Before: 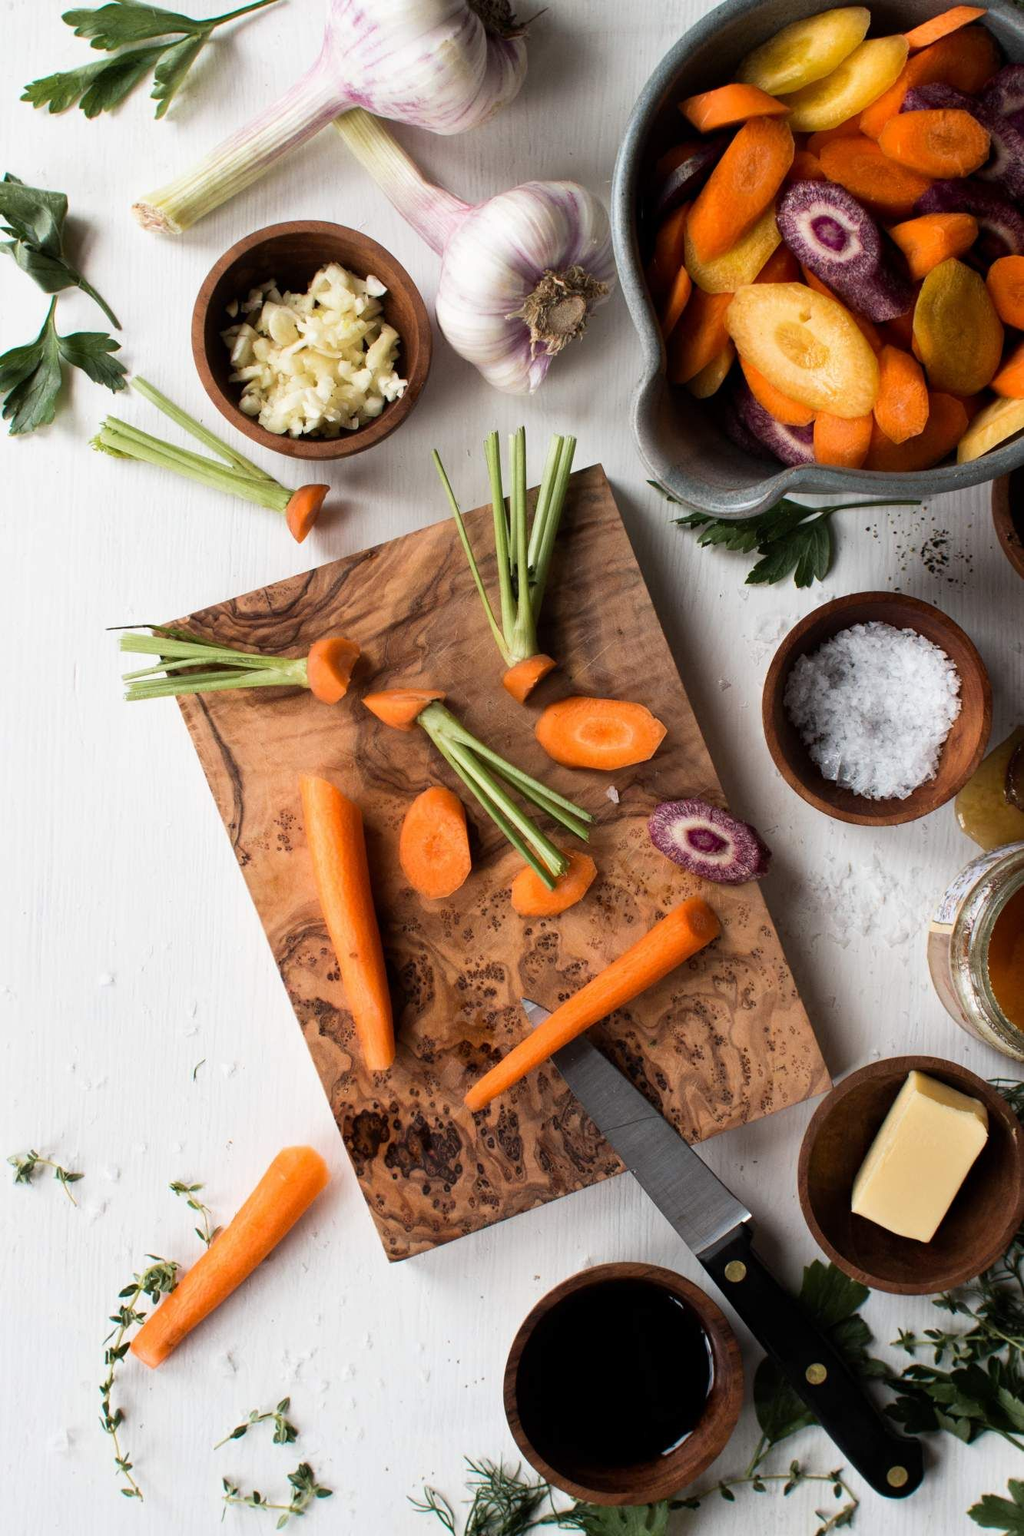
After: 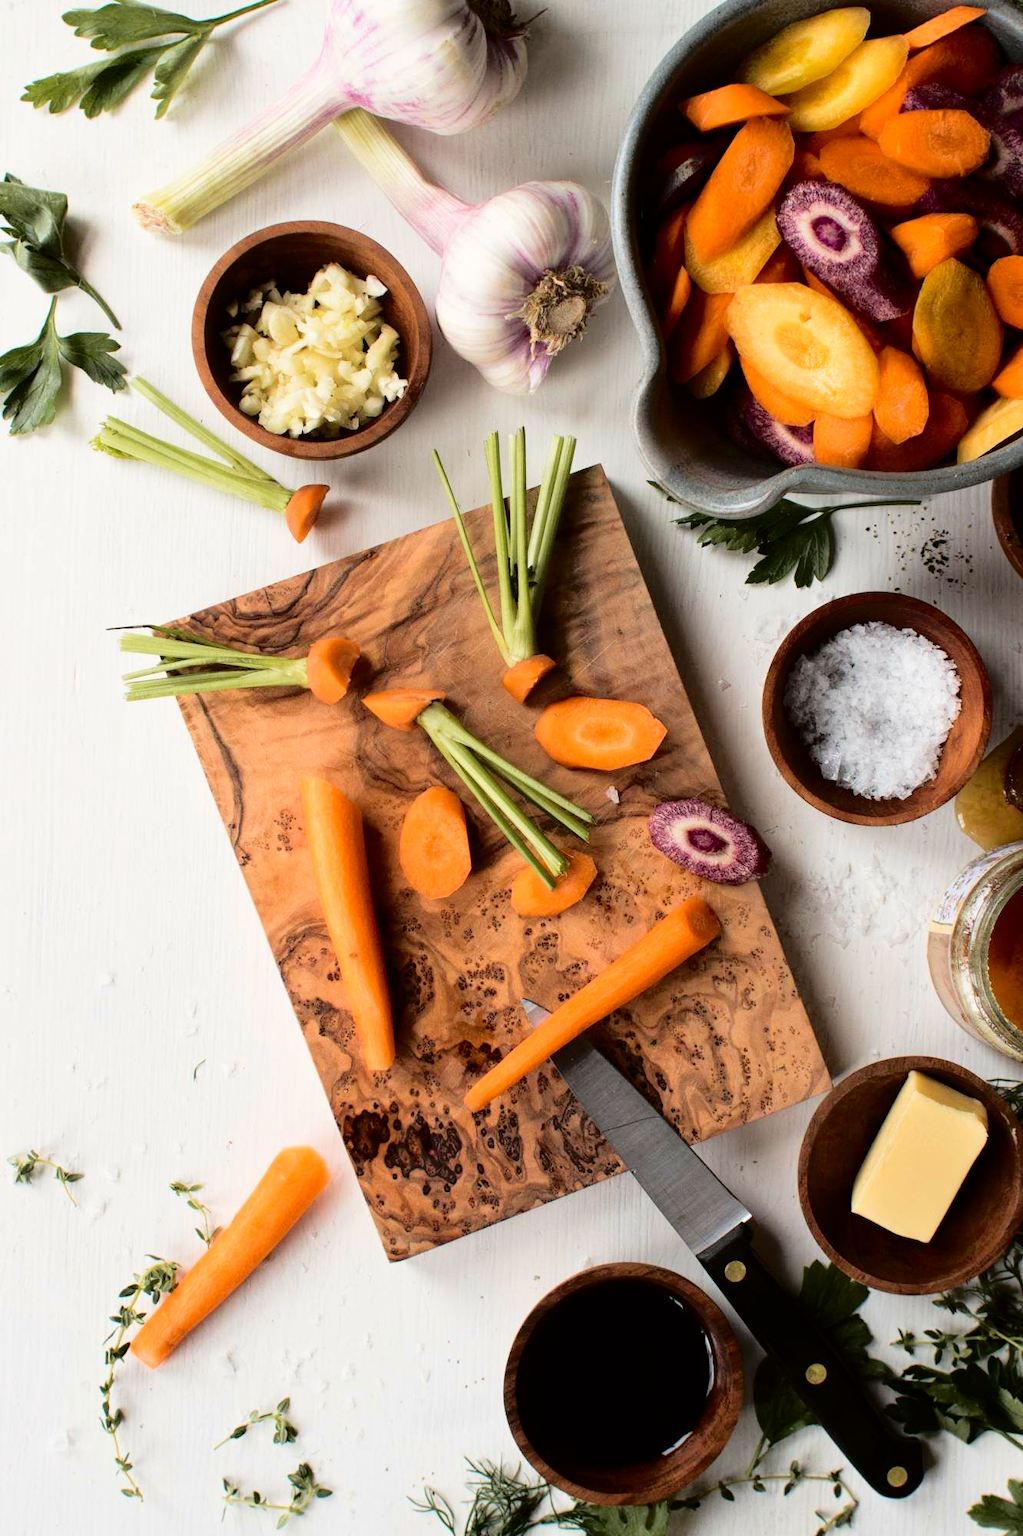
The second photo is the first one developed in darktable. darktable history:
tone curve: curves: ch0 [(0, 0) (0.058, 0.039) (0.168, 0.123) (0.282, 0.327) (0.45, 0.534) (0.676, 0.751) (0.89, 0.919) (1, 1)]; ch1 [(0, 0) (0.094, 0.081) (0.285, 0.299) (0.385, 0.403) (0.447, 0.455) (0.495, 0.496) (0.544, 0.552) (0.589, 0.612) (0.722, 0.728) (1, 1)]; ch2 [(0, 0) (0.257, 0.217) (0.43, 0.421) (0.498, 0.507) (0.531, 0.544) (0.56, 0.579) (0.625, 0.66) (1, 1)], color space Lab, independent channels, preserve colors none
